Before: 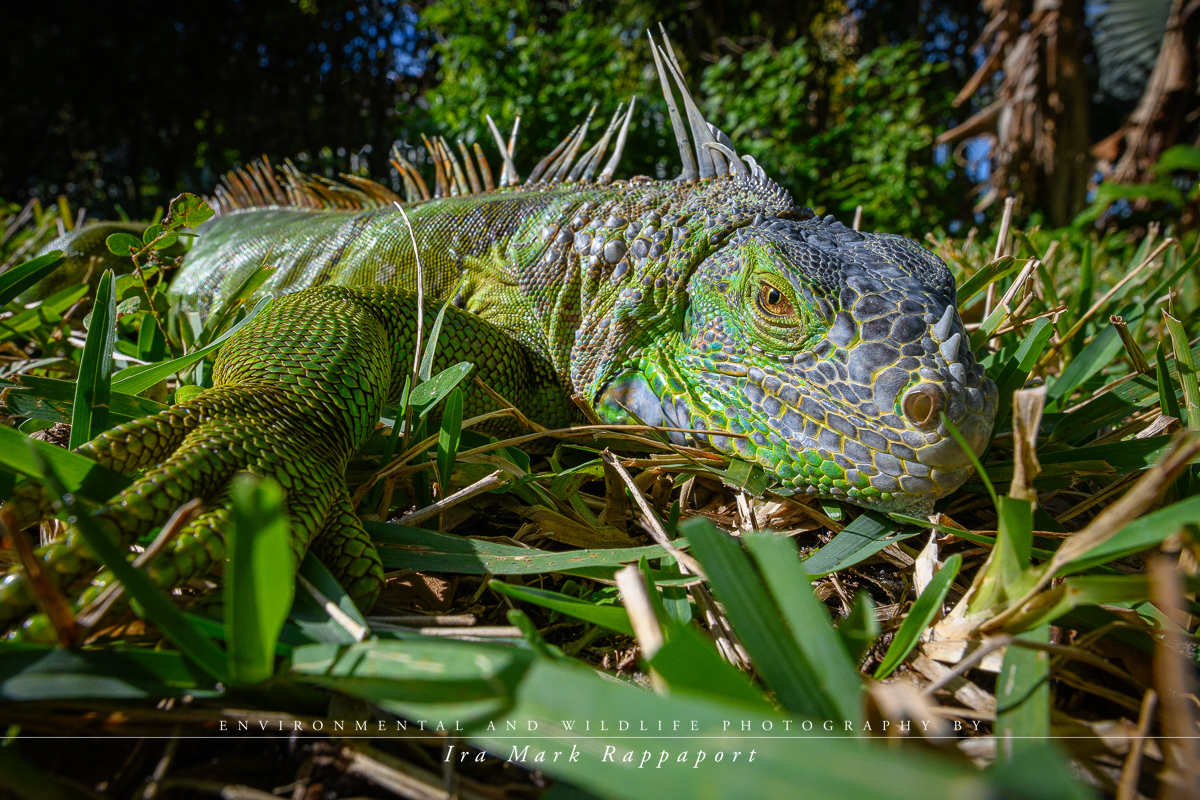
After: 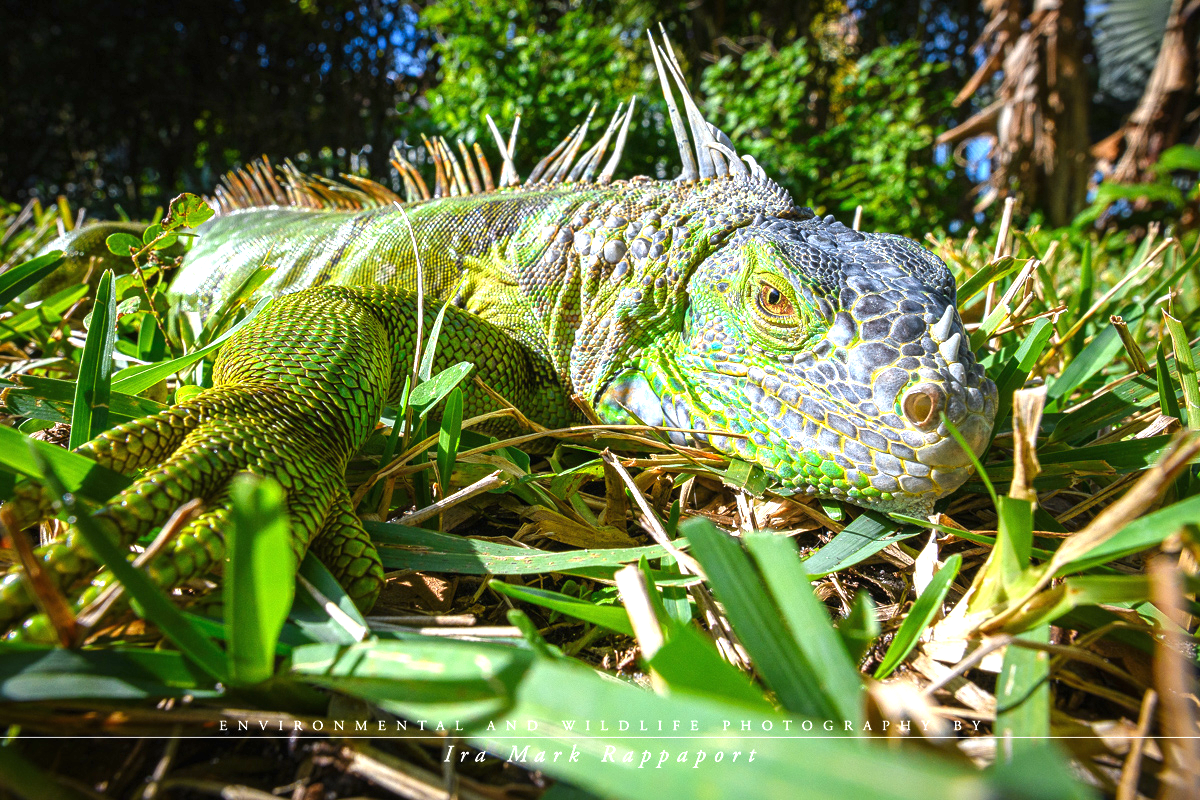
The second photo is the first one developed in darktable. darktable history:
exposure: black level correction 0, exposure 0.683 EV, compensate exposure bias true, compensate highlight preservation false
